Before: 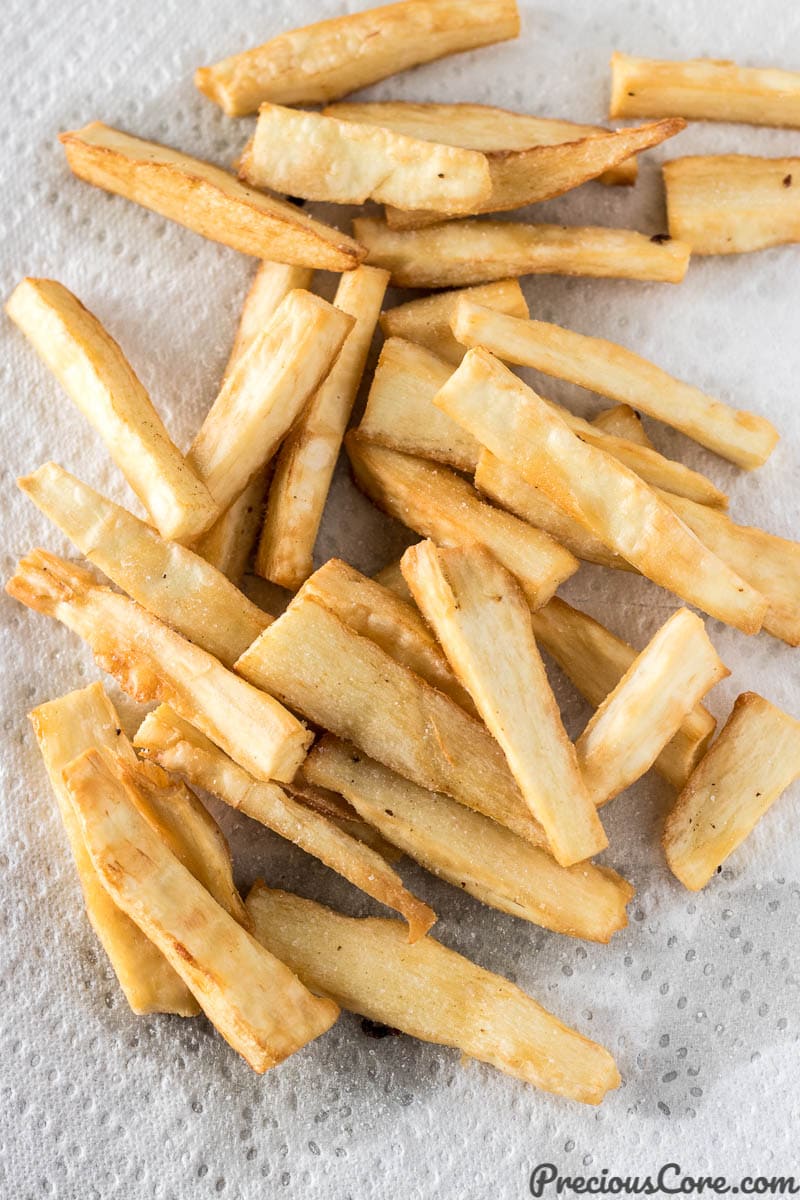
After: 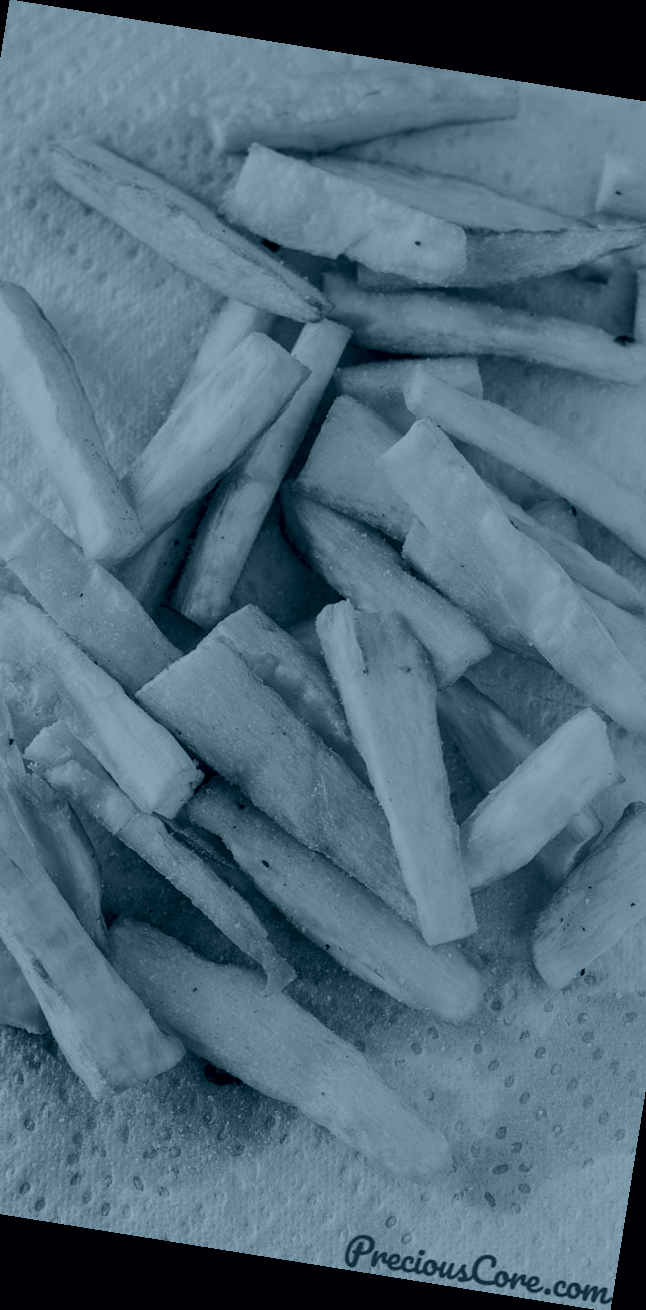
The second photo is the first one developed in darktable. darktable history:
color balance rgb: perceptual saturation grading › global saturation 24.74%, perceptual saturation grading › highlights -51.22%, perceptual saturation grading › mid-tones 19.16%, perceptual saturation grading › shadows 60.98%, global vibrance 50%
colorize: hue 194.4°, saturation 29%, source mix 61.75%, lightness 3.98%, version 1
crop and rotate: left 18.442%, right 15.508%
exposure: black level correction 0, exposure 0.7 EV, compensate exposure bias true, compensate highlight preservation false
rotate and perspective: rotation 9.12°, automatic cropping off
